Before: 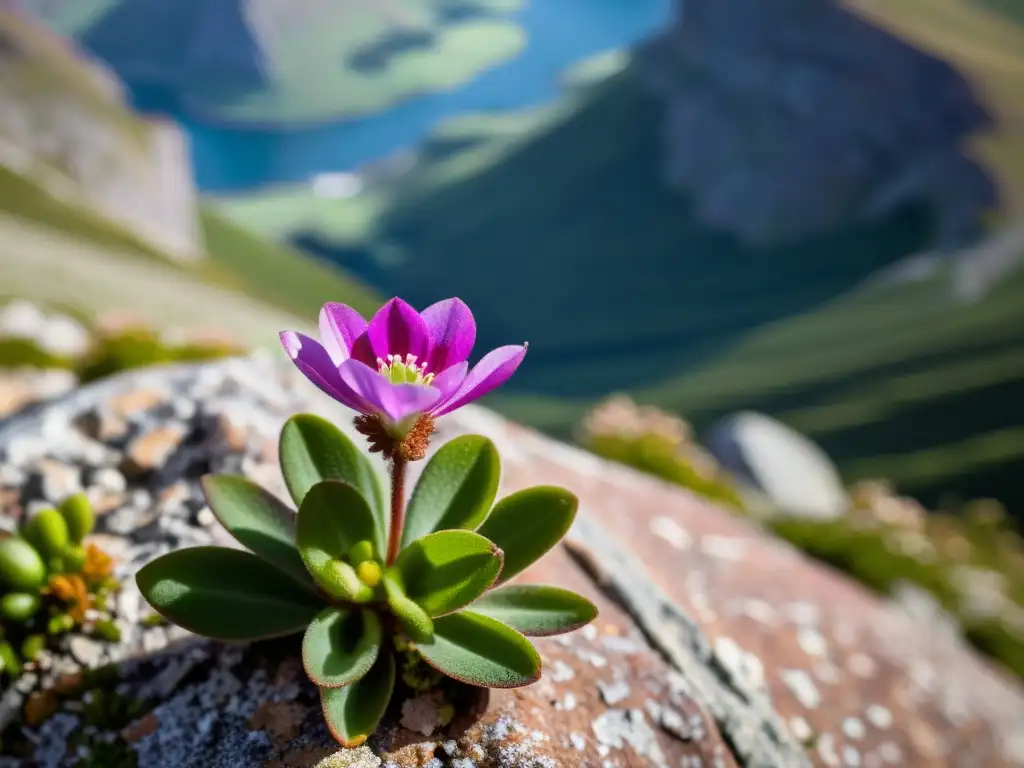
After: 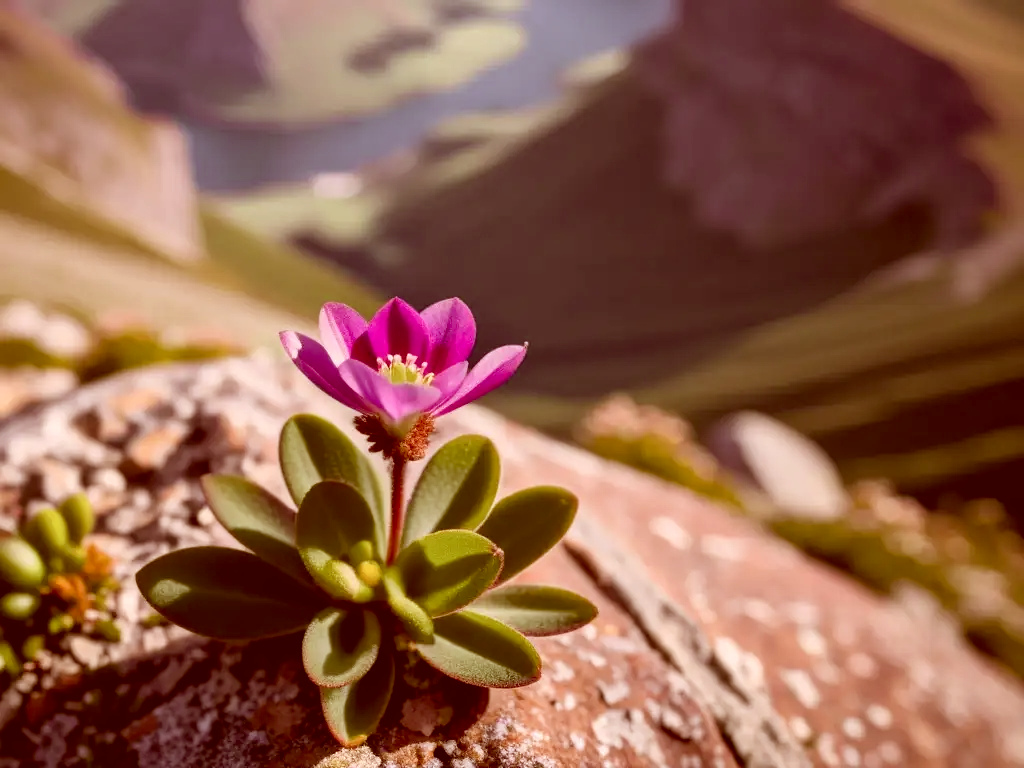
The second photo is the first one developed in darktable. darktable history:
color correction: highlights a* 9.45, highlights b* 8.99, shadows a* 39.8, shadows b* 39.96, saturation 0.772
